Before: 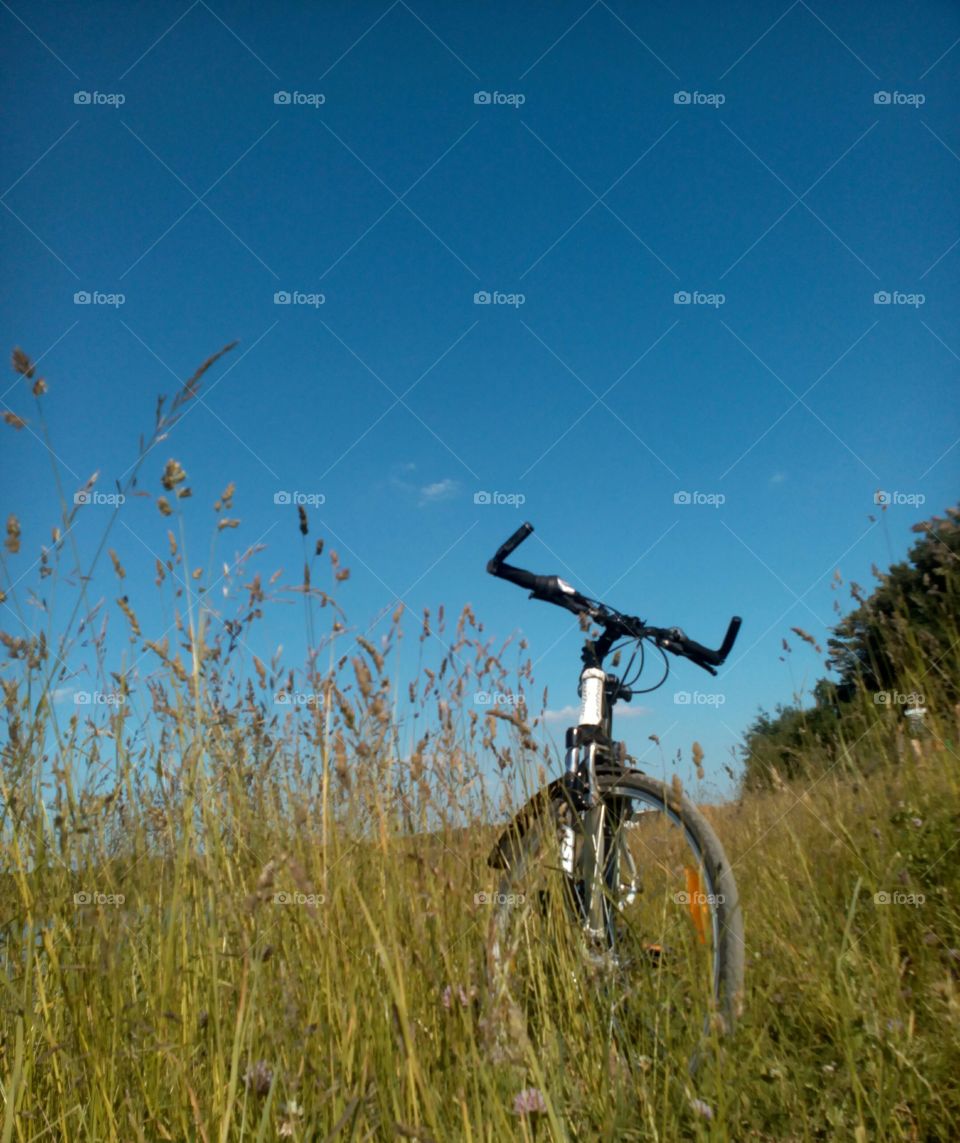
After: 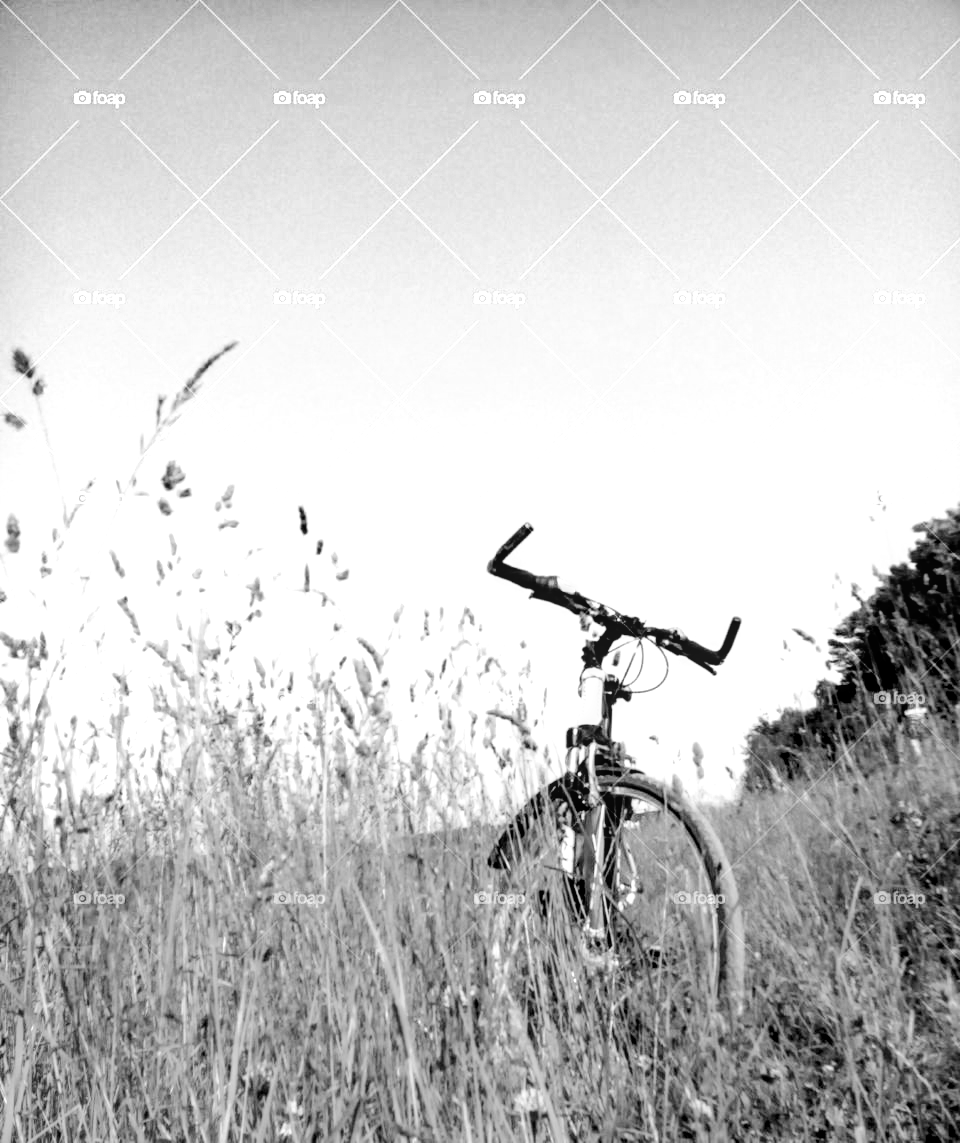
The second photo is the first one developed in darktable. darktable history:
tone equalizer: -8 EV -0.736 EV, -7 EV -0.714 EV, -6 EV -0.588 EV, -5 EV -0.37 EV, -3 EV 0.378 EV, -2 EV 0.6 EV, -1 EV 0.696 EV, +0 EV 0.765 EV, edges refinement/feathering 500, mask exposure compensation -1.57 EV, preserve details no
local contrast: on, module defaults
color balance rgb: shadows lift › chroma 7.168%, shadows lift › hue 244.33°, power › hue 62.8°, global offset › luminance -0.301%, global offset › hue 259.3°, perceptual saturation grading › global saturation 0.828%, global vibrance 59.923%
color zones: curves: ch0 [(0, 0.613) (0.01, 0.613) (0.245, 0.448) (0.498, 0.529) (0.642, 0.665) (0.879, 0.777) (0.99, 0.613)]; ch1 [(0, 0) (0.143, 0) (0.286, 0) (0.429, 0) (0.571, 0) (0.714, 0) (0.857, 0)]
filmic rgb: black relative exposure -5.07 EV, white relative exposure 3.96 EV, hardness 2.9, contrast 1.202, highlights saturation mix -28.55%
exposure: black level correction 0, exposure 1.2 EV, compensate exposure bias true, compensate highlight preservation false
